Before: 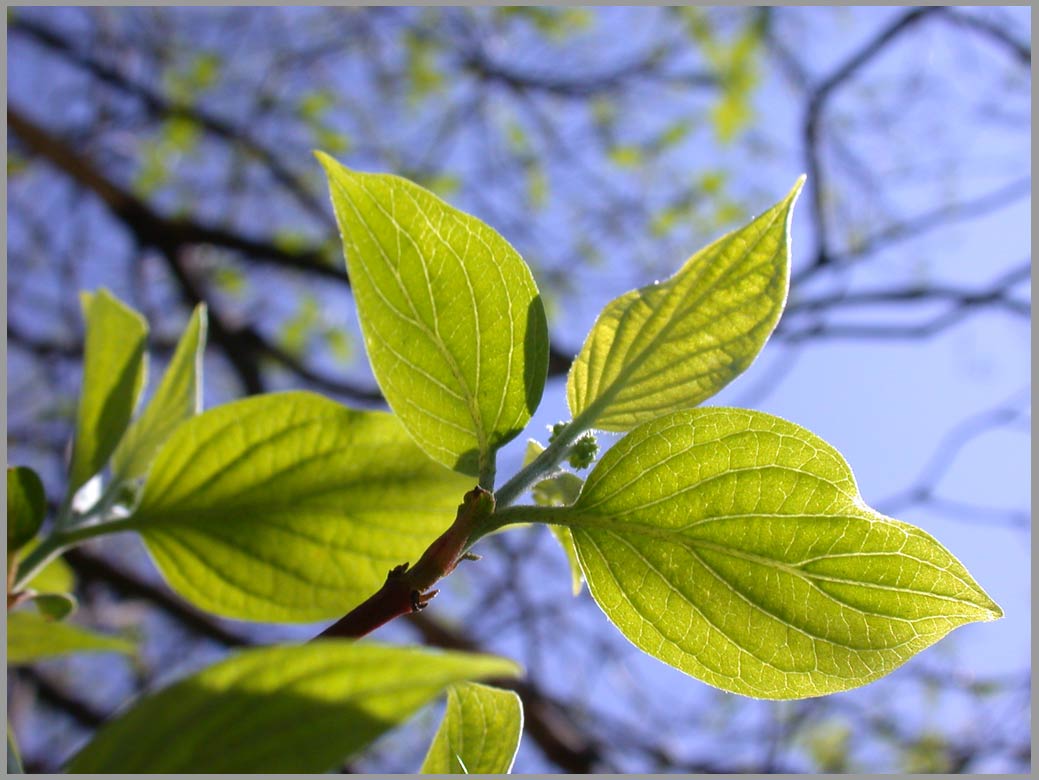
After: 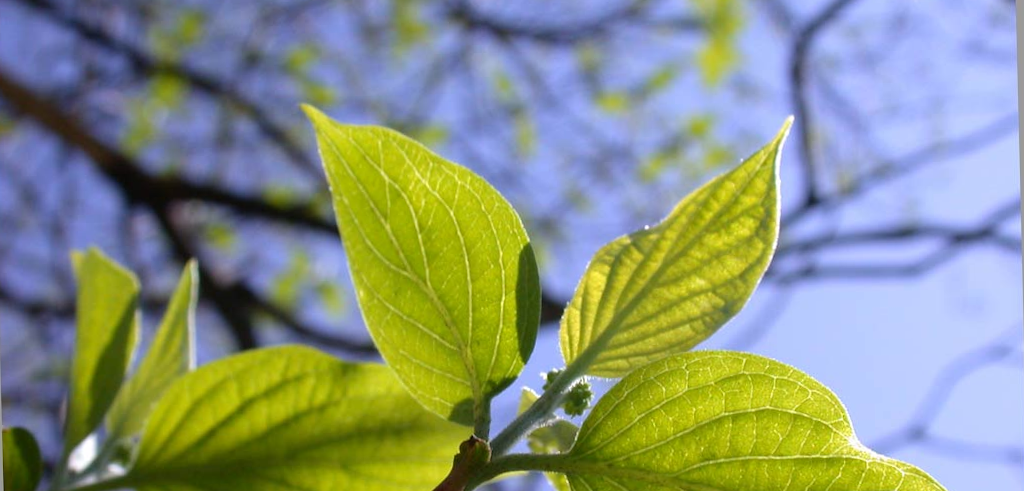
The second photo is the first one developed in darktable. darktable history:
crop and rotate: top 4.848%, bottom 29.503%
rotate and perspective: rotation -1.42°, crop left 0.016, crop right 0.984, crop top 0.035, crop bottom 0.965
